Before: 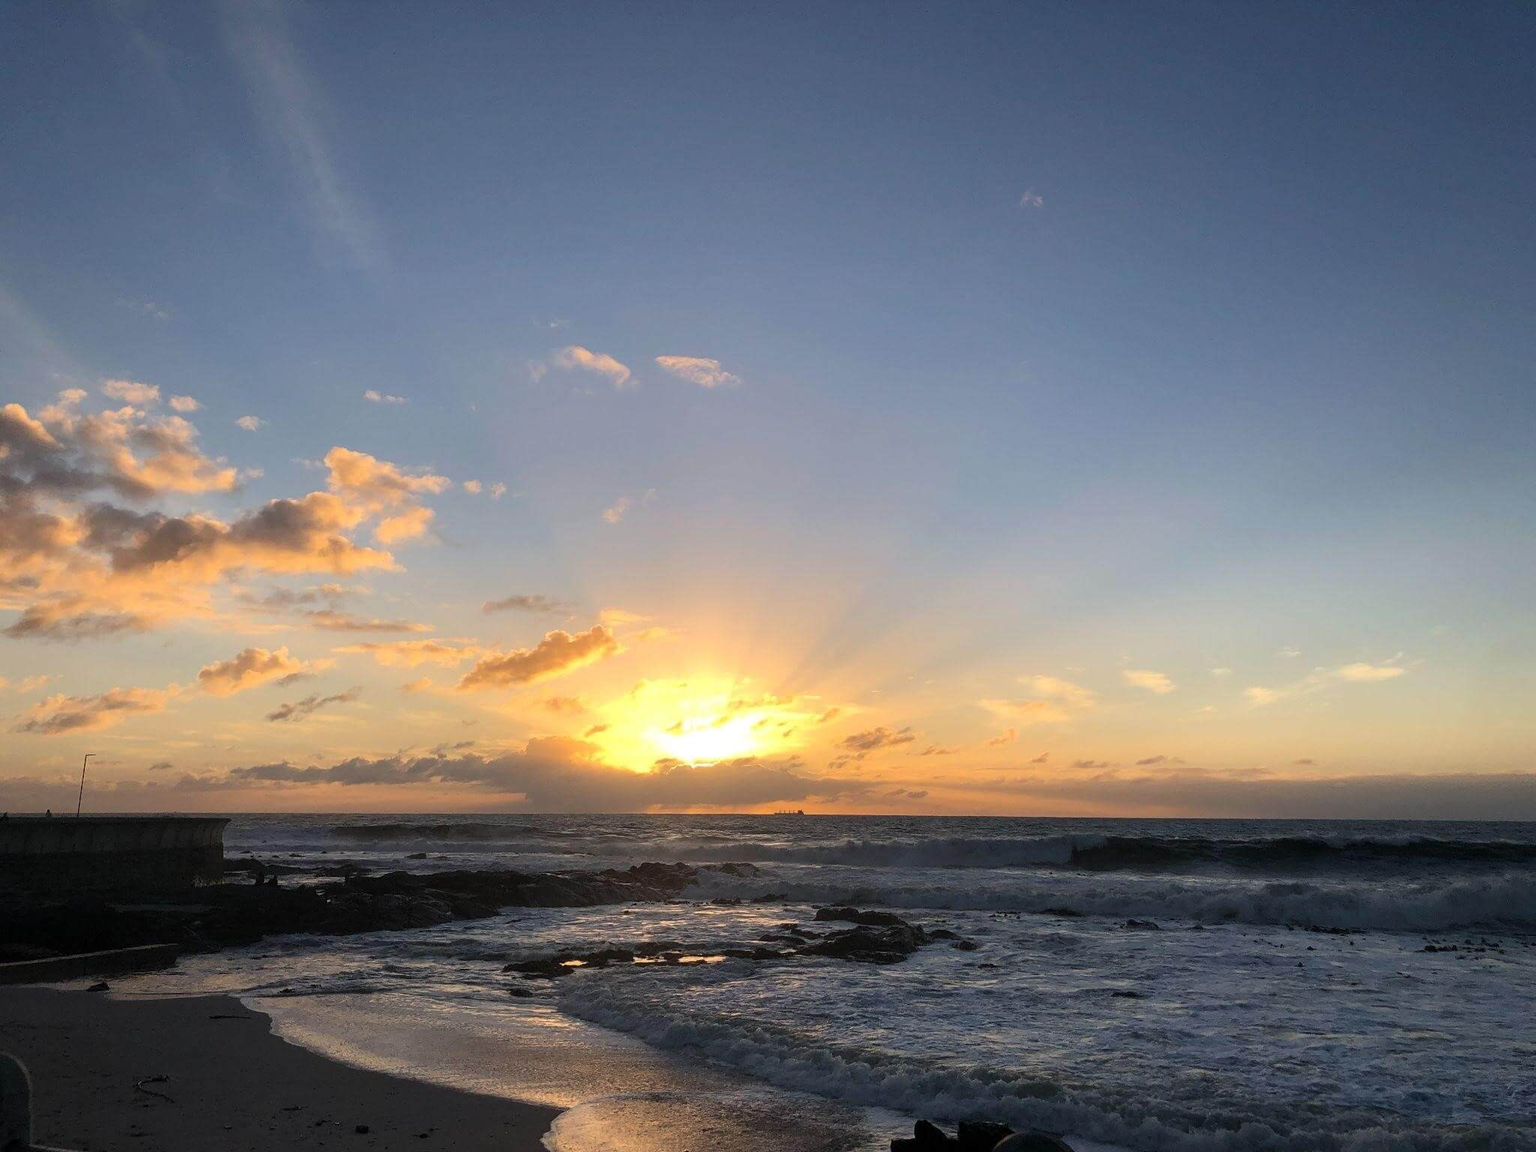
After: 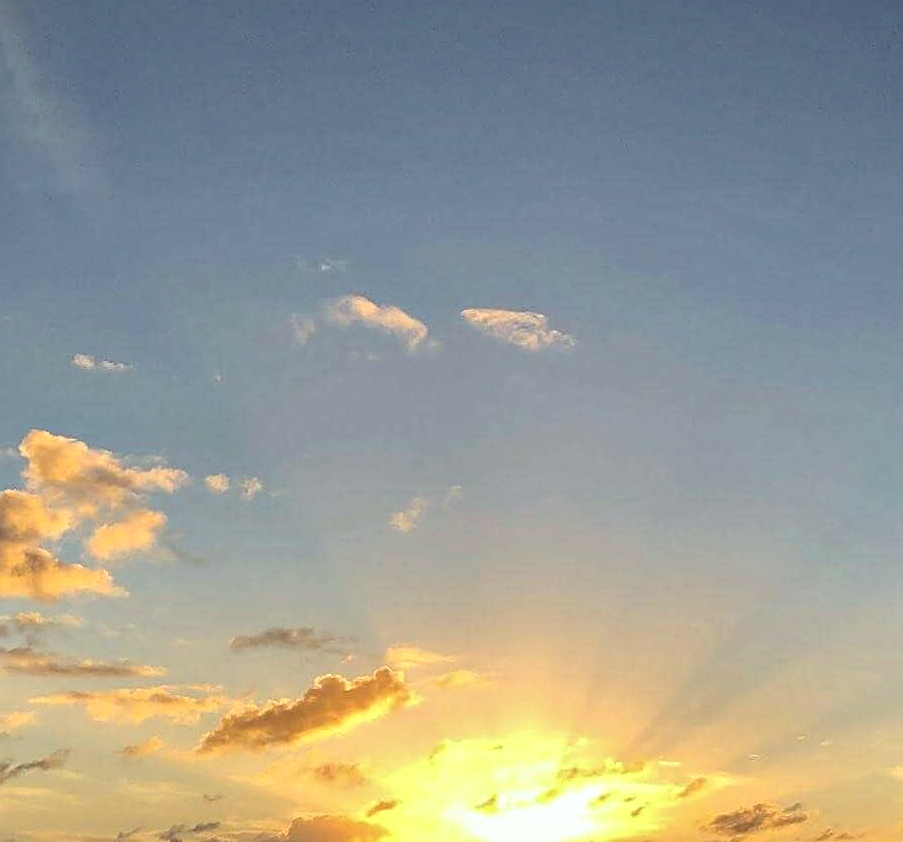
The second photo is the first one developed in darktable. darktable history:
contrast brightness saturation: contrast 0.014, saturation -0.054
crop: left 20.197%, top 10.822%, right 35.683%, bottom 34.358%
contrast equalizer: octaves 7, y [[0.6 ×6], [0.55 ×6], [0 ×6], [0 ×6], [0 ×6]]
color correction: highlights a* -4.37, highlights b* 6.5
sharpen: on, module defaults
